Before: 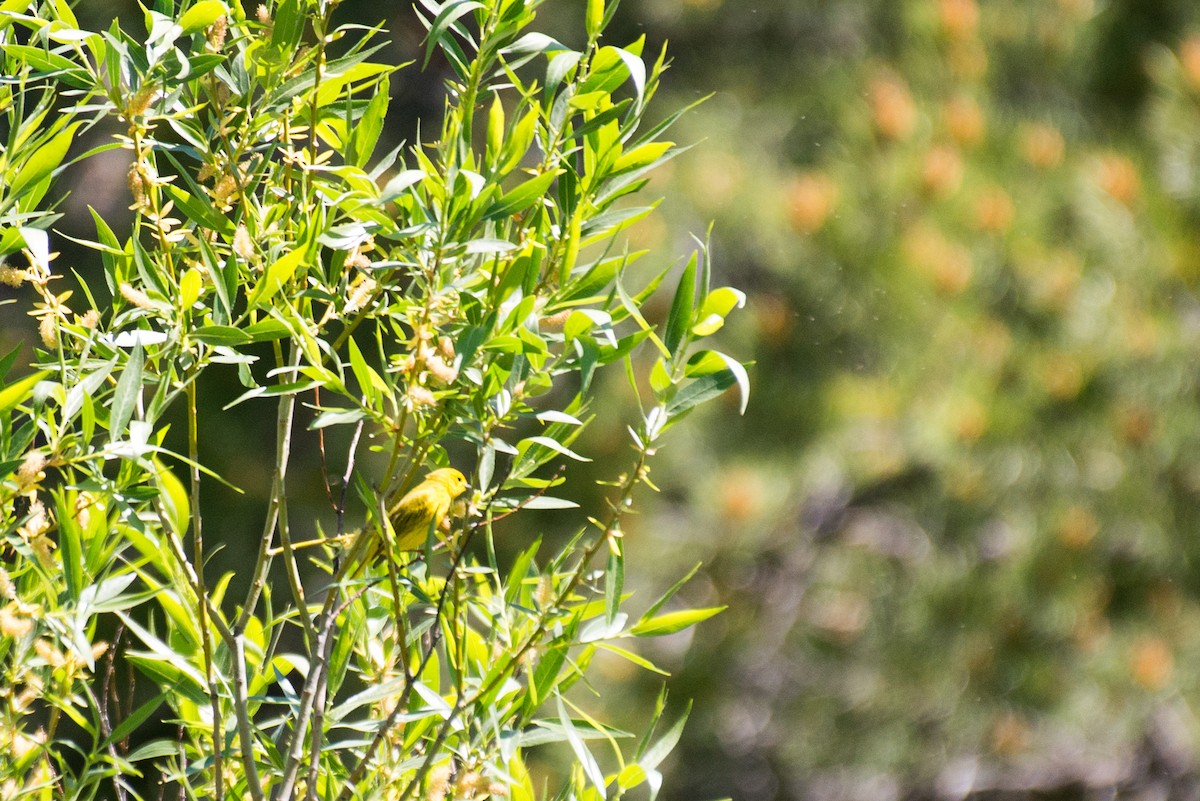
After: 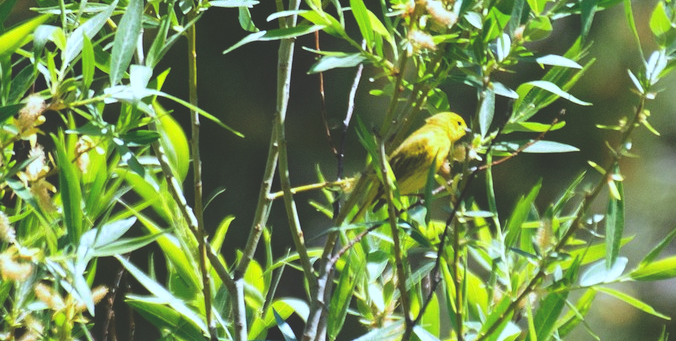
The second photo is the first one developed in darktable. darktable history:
rgb curve: curves: ch0 [(0, 0.186) (0.314, 0.284) (0.775, 0.708) (1, 1)], compensate middle gray true, preserve colors none
crop: top 44.483%, right 43.593%, bottom 12.892%
color calibration: illuminant F (fluorescent), F source F9 (Cool White Deluxe 4150 K) – high CRI, x 0.374, y 0.373, temperature 4158.34 K
